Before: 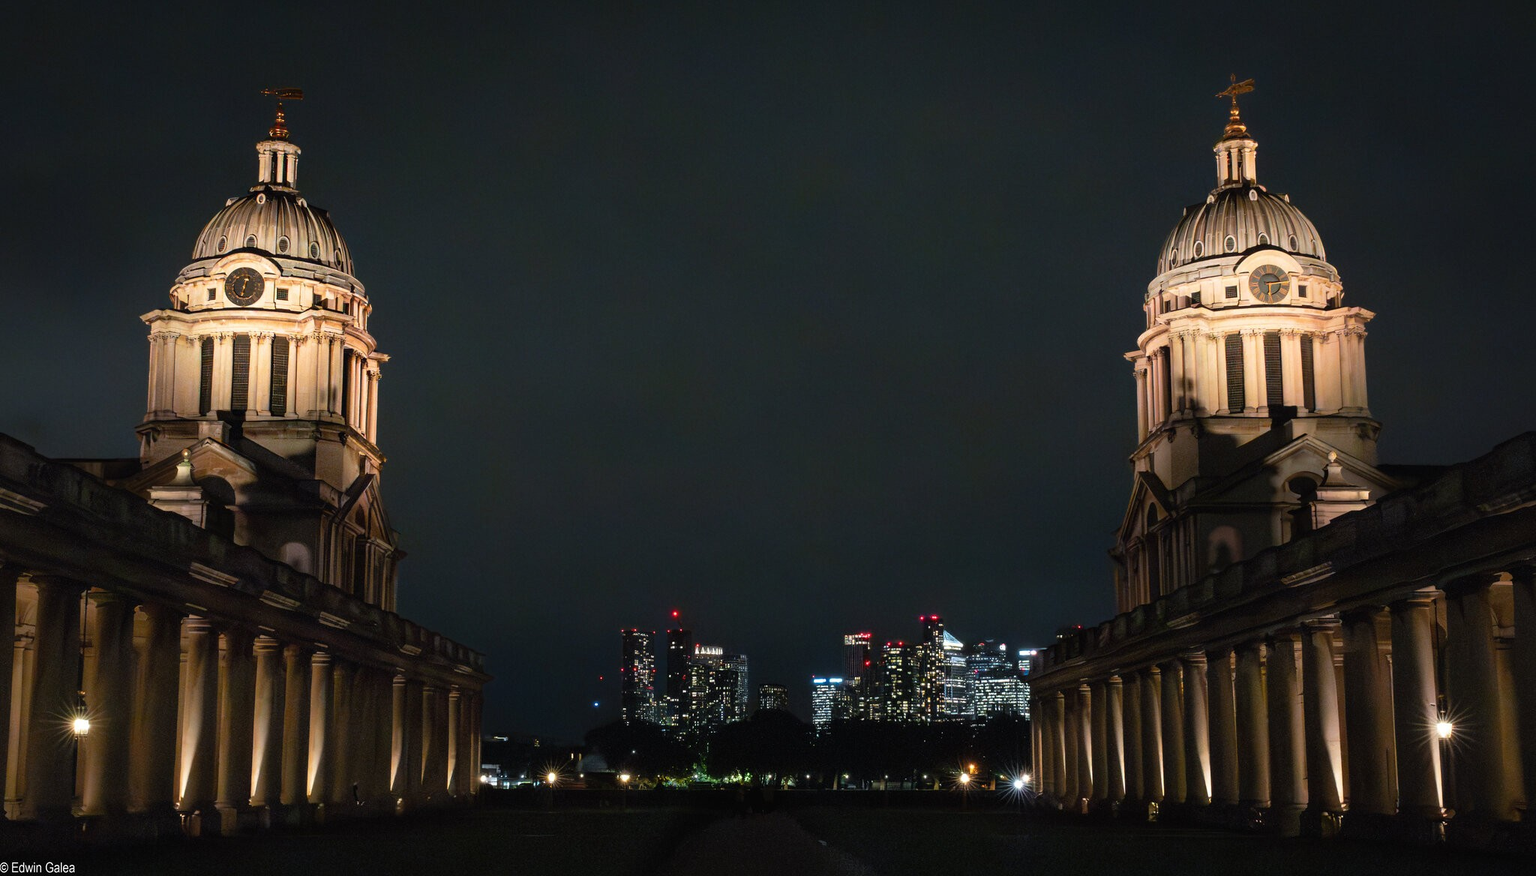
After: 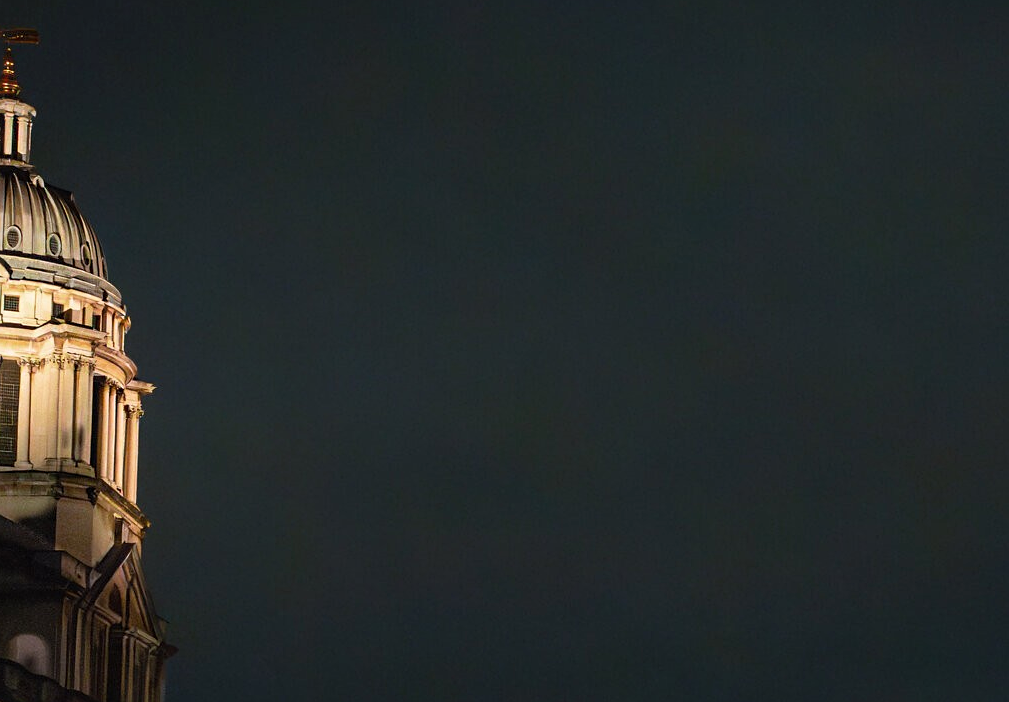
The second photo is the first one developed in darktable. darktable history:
tone curve: curves: ch0 [(0, 0) (0.584, 0.595) (1, 1)], preserve colors none
sharpen: amount 0.2
color zones: curves: ch2 [(0, 0.5) (0.143, 0.517) (0.286, 0.571) (0.429, 0.522) (0.571, 0.5) (0.714, 0.5) (0.857, 0.5) (1, 0.5)]
crop: left 17.835%, top 7.675%, right 32.881%, bottom 32.213%
